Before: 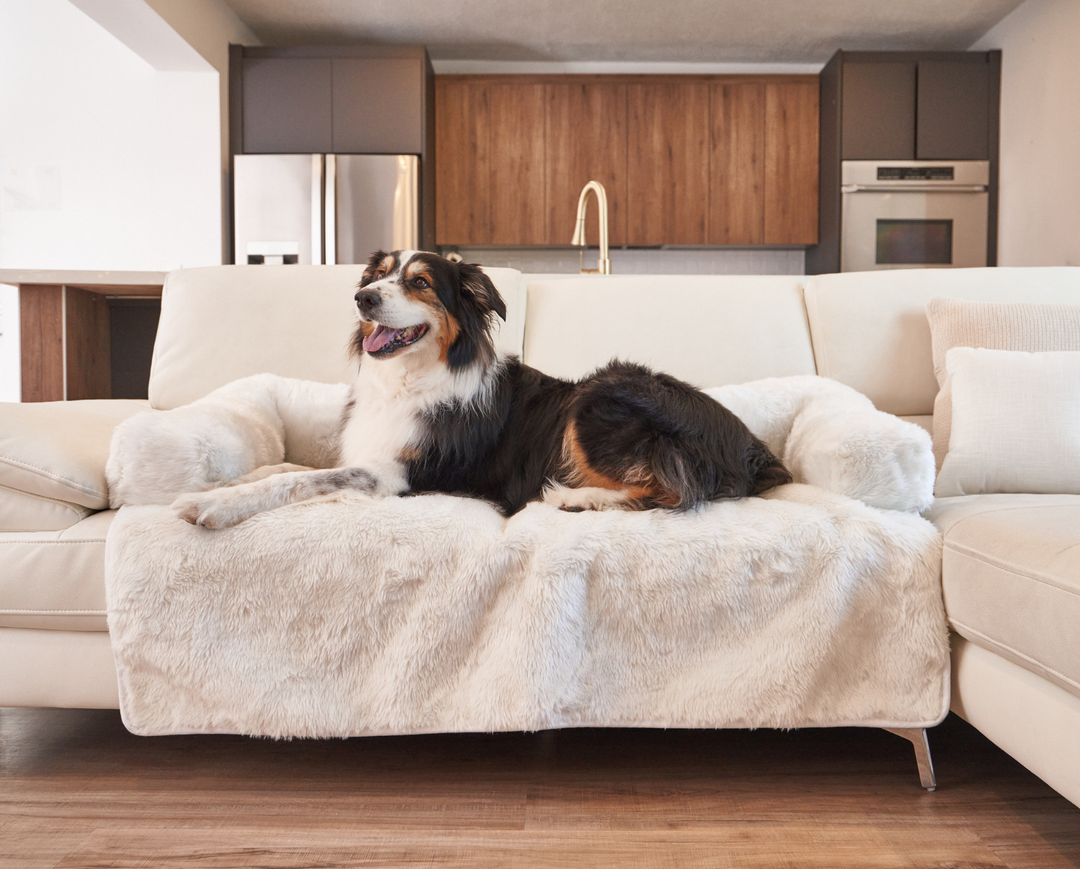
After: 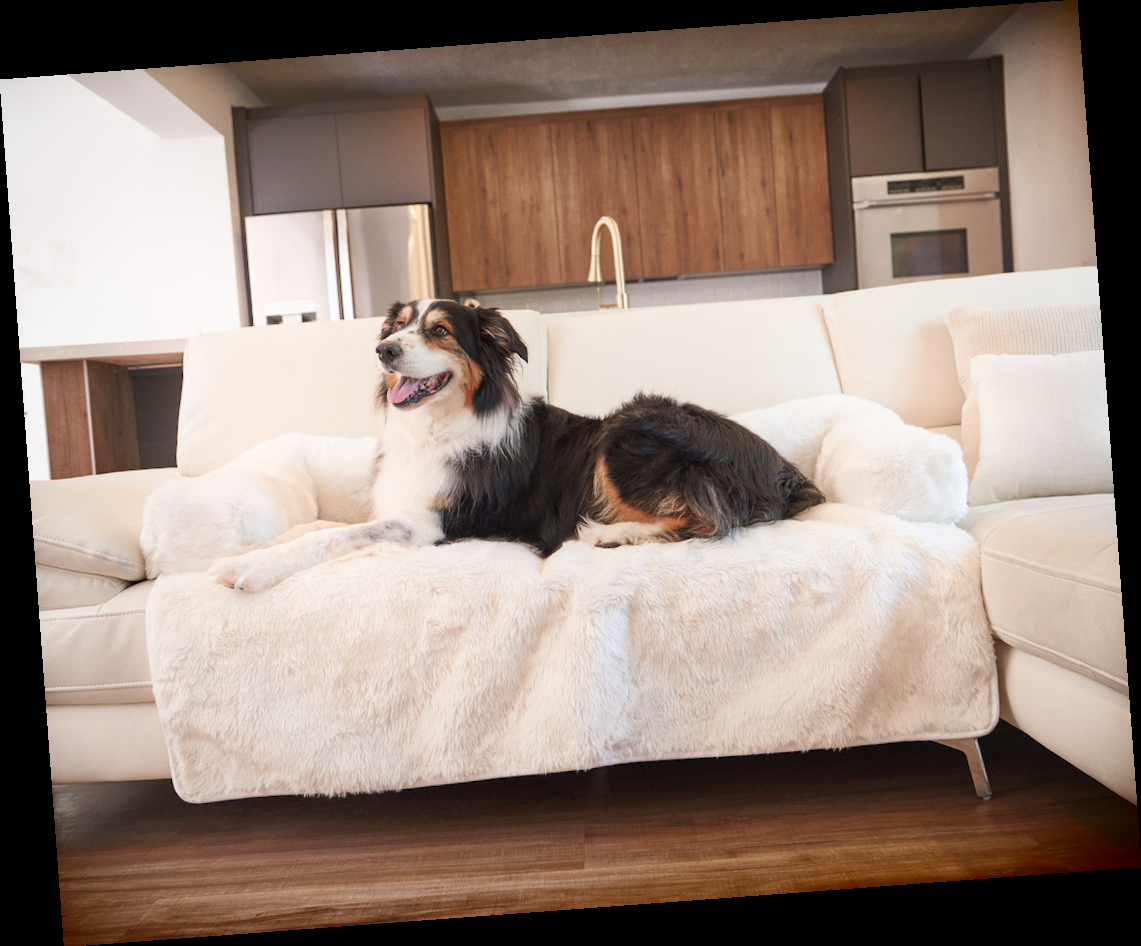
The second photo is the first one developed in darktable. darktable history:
shadows and highlights: shadows -90, highlights 90, soften with gaussian
rotate and perspective: rotation -4.25°, automatic cropping off
